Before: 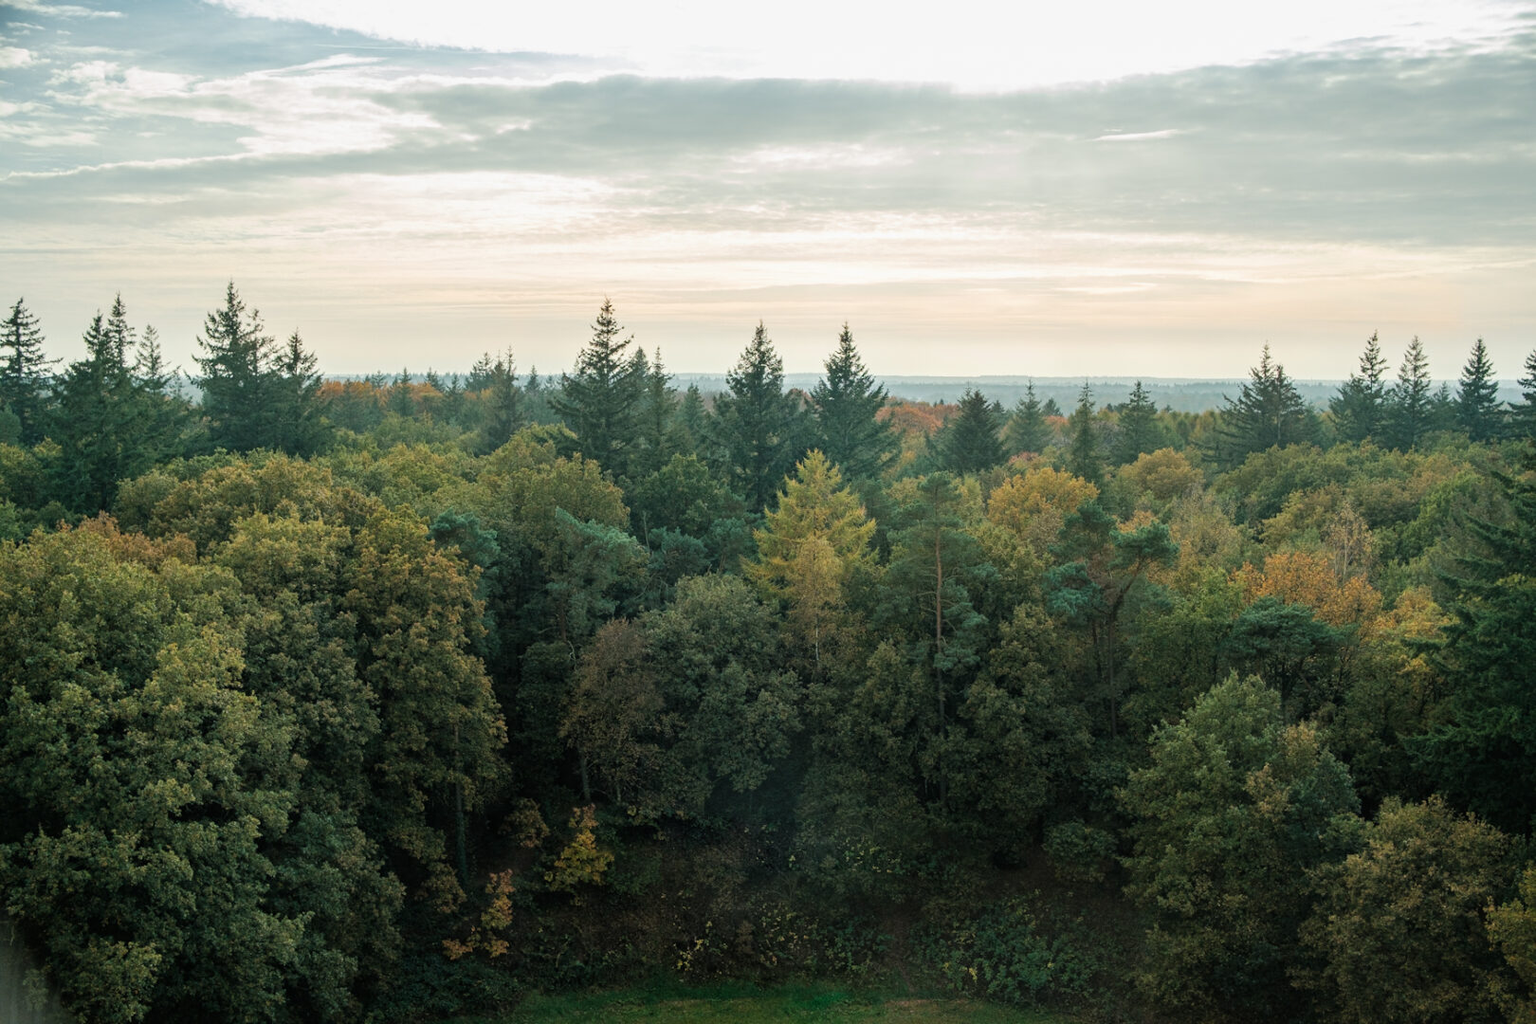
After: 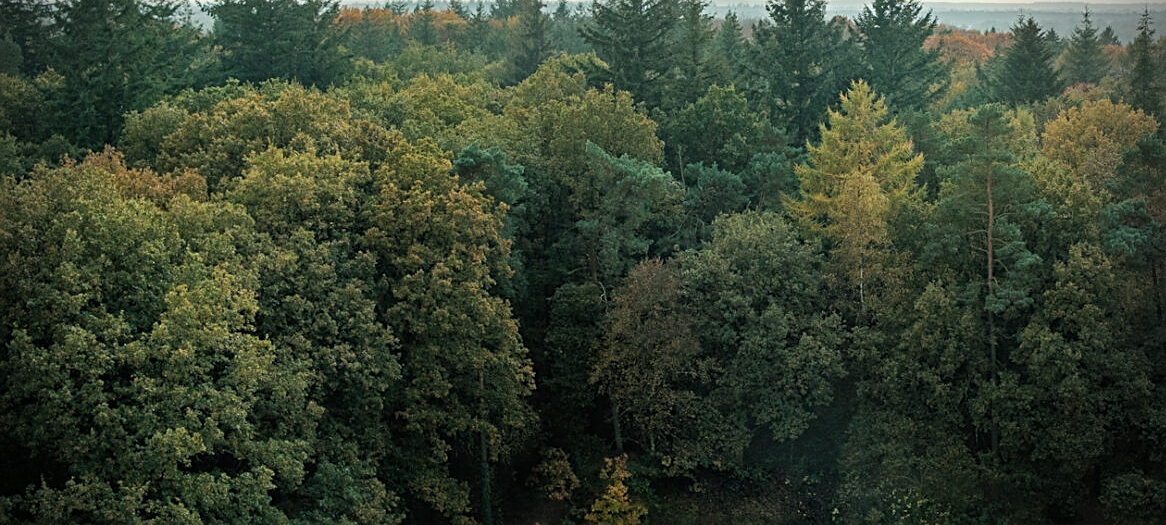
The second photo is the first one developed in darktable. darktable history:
sharpen: on, module defaults
vignetting: fall-off radius 45.99%, brightness -0.882
crop: top 36.493%, right 27.981%, bottom 14.856%
